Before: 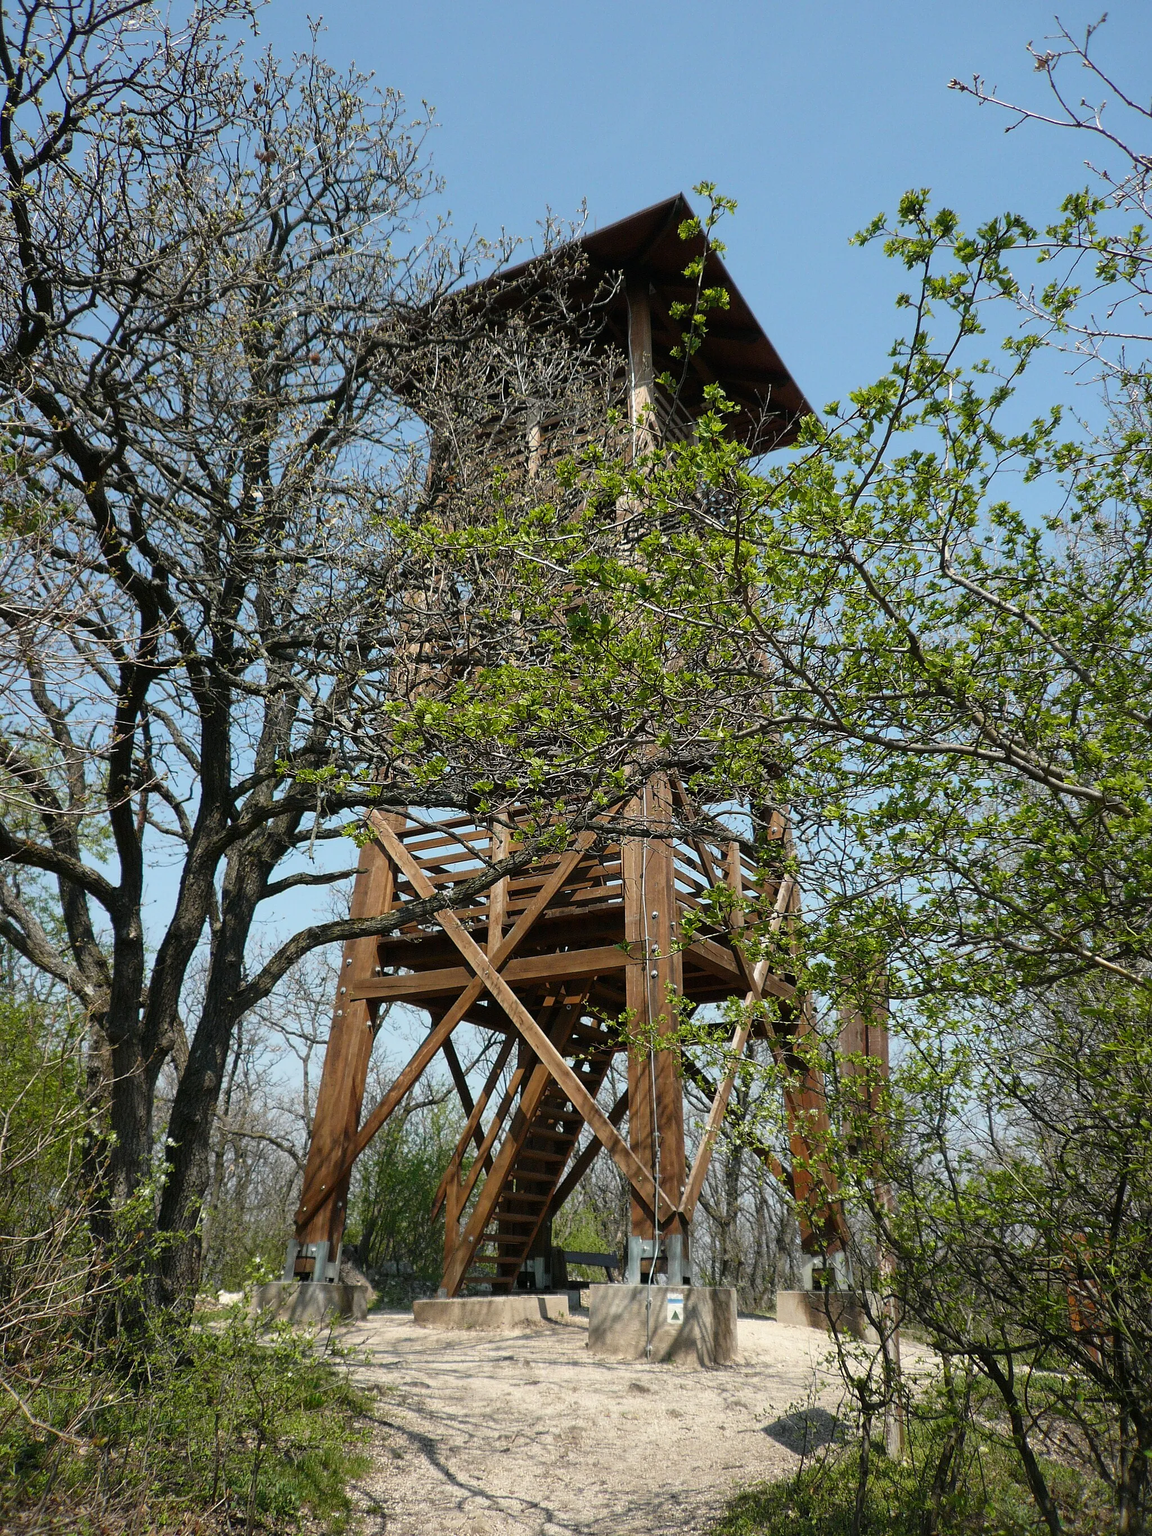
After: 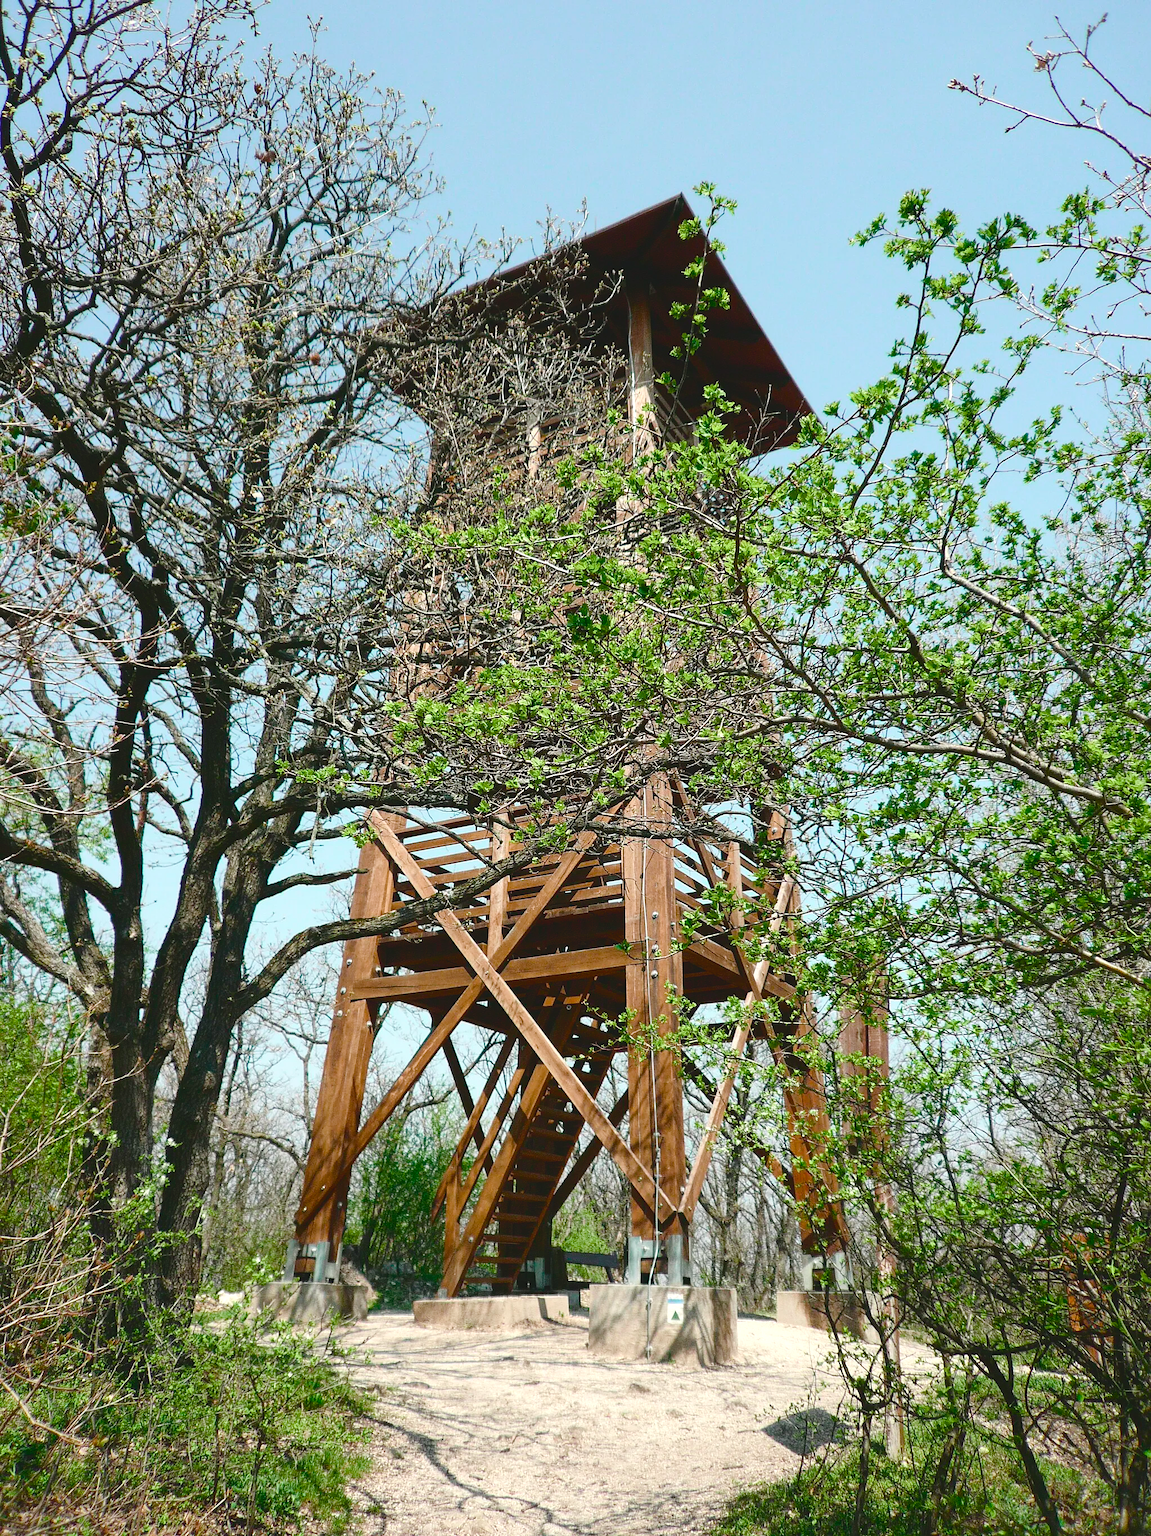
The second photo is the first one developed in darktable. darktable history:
color balance rgb: perceptual saturation grading › global saturation 0.859%, perceptual saturation grading › highlights -33.885%, perceptual saturation grading › mid-tones 15.098%, perceptual saturation grading › shadows 47.71%, global vibrance 20%
tone curve: curves: ch0 [(0, 0.087) (0.175, 0.178) (0.466, 0.498) (0.715, 0.764) (1, 0.961)]; ch1 [(0, 0) (0.437, 0.398) (0.476, 0.466) (0.505, 0.505) (0.534, 0.544) (0.612, 0.605) (0.641, 0.643) (1, 1)]; ch2 [(0, 0) (0.359, 0.379) (0.427, 0.453) (0.489, 0.495) (0.531, 0.534) (0.579, 0.579) (1, 1)], color space Lab, independent channels, preserve colors none
exposure: exposure 0.558 EV, compensate exposure bias true, compensate highlight preservation false
